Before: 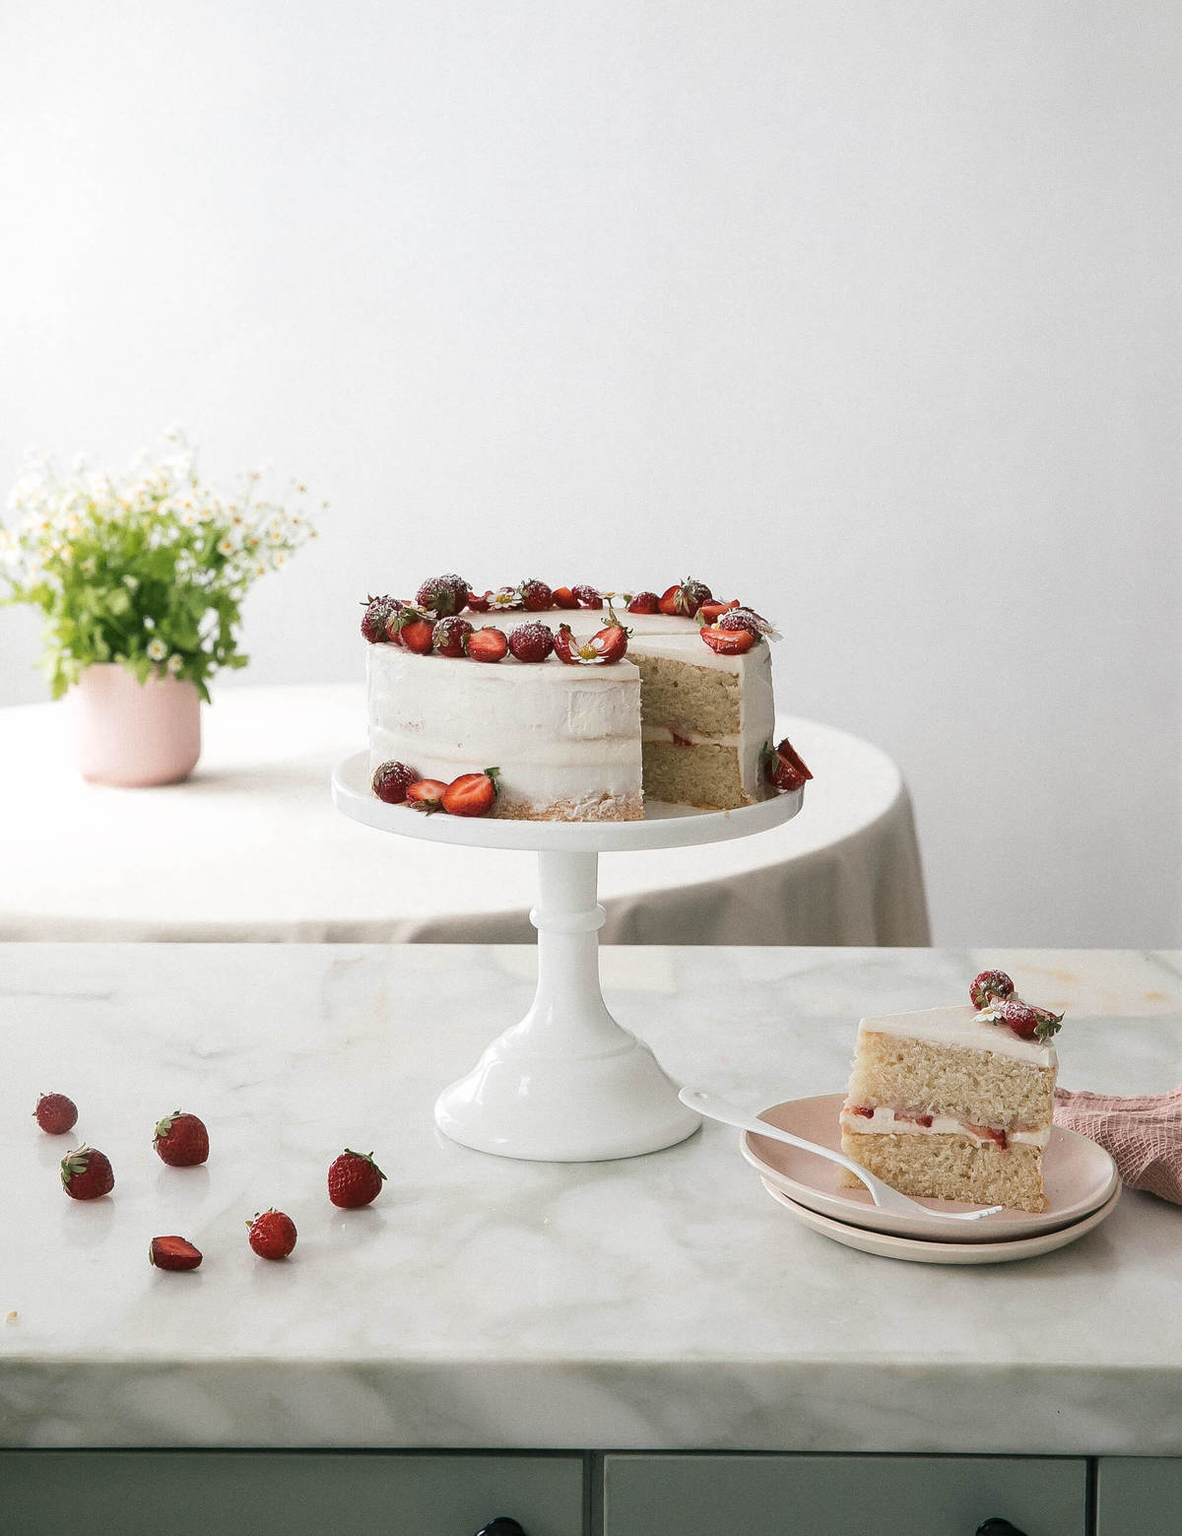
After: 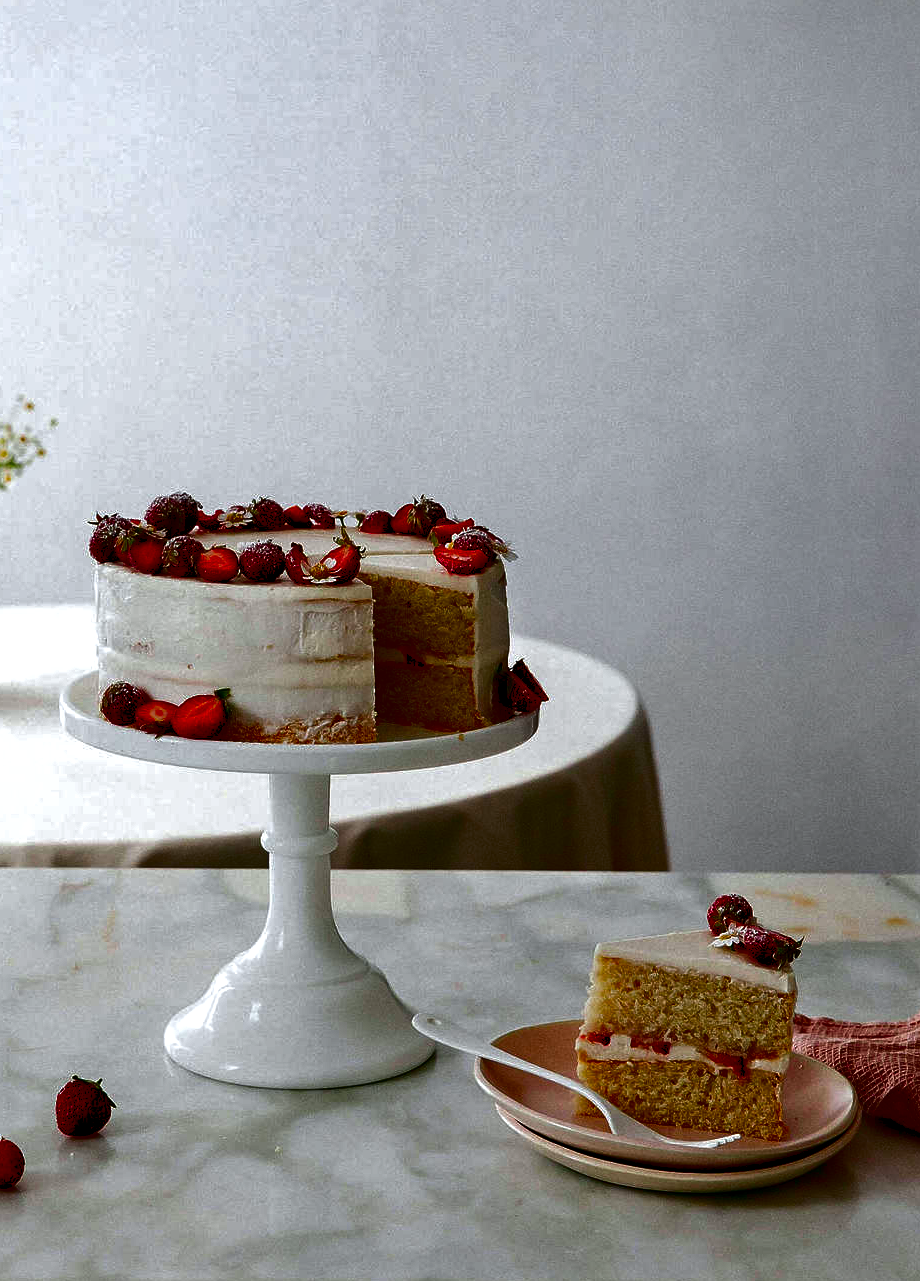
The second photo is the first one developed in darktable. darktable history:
contrast brightness saturation: brightness -1, saturation 1
tone equalizer: -8 EV 1 EV, -7 EV 1 EV, -6 EV 1 EV, -5 EV 1 EV, -4 EV 1 EV, -3 EV 0.75 EV, -2 EV 0.5 EV, -1 EV 0.25 EV
haze removal: compatibility mode true, adaptive false
rgb levels: levels [[0.034, 0.472, 0.904], [0, 0.5, 1], [0, 0.5, 1]]
crop: left 23.095%, top 5.827%, bottom 11.854%
shadows and highlights: shadows -20, white point adjustment -2, highlights -35
white balance: red 0.988, blue 1.017
